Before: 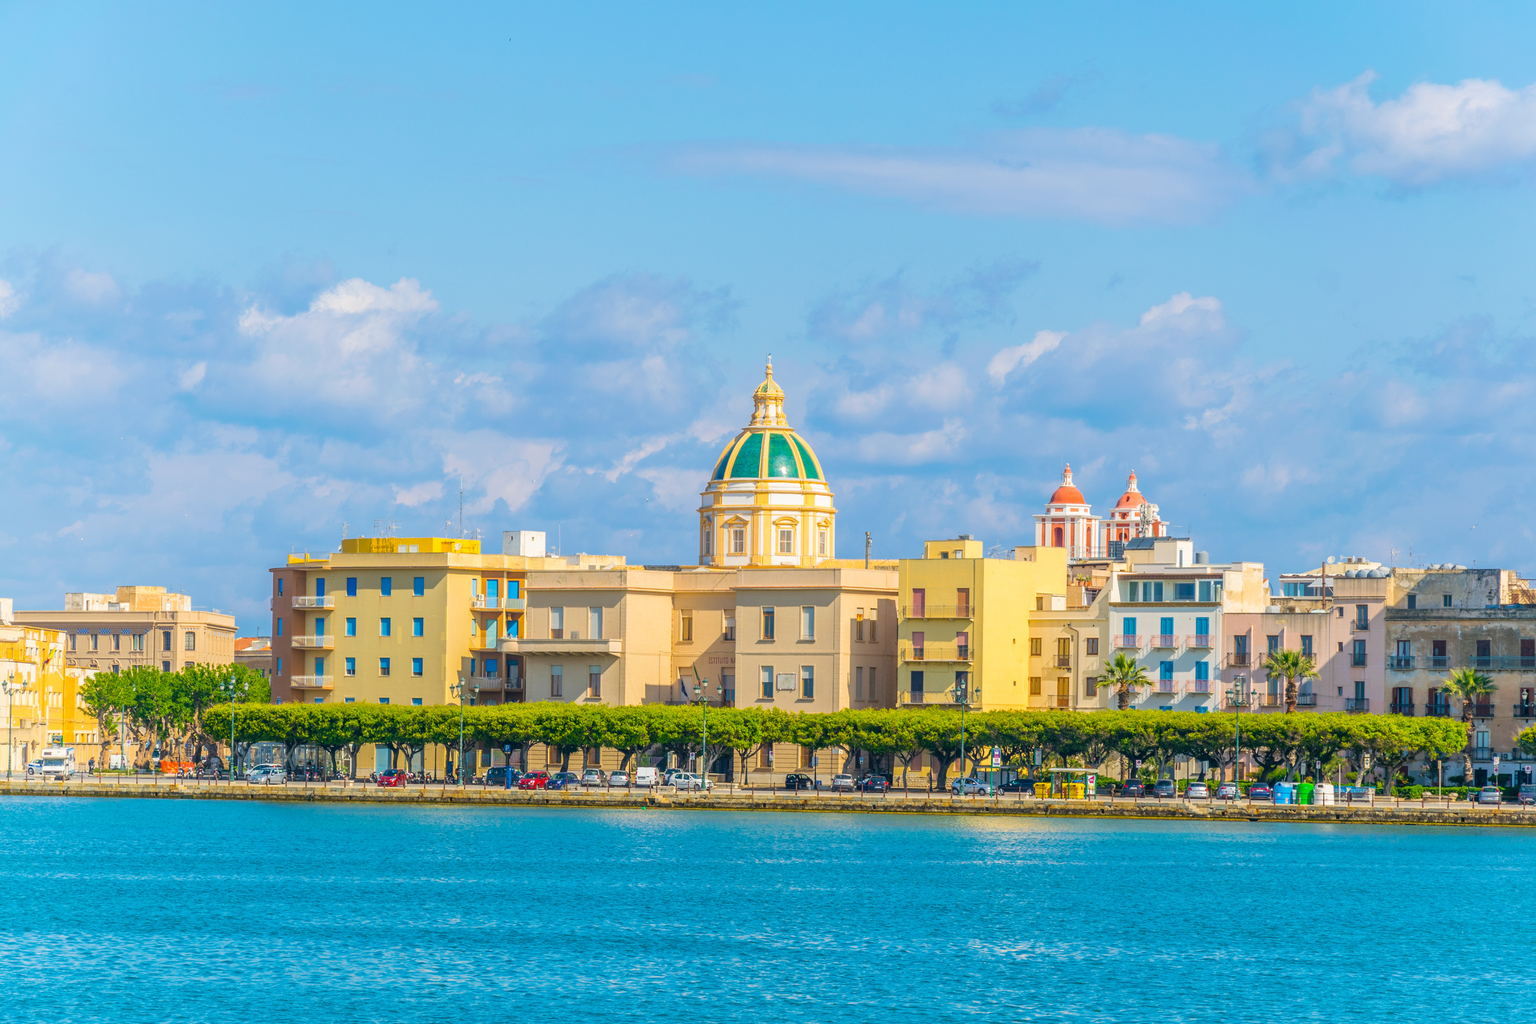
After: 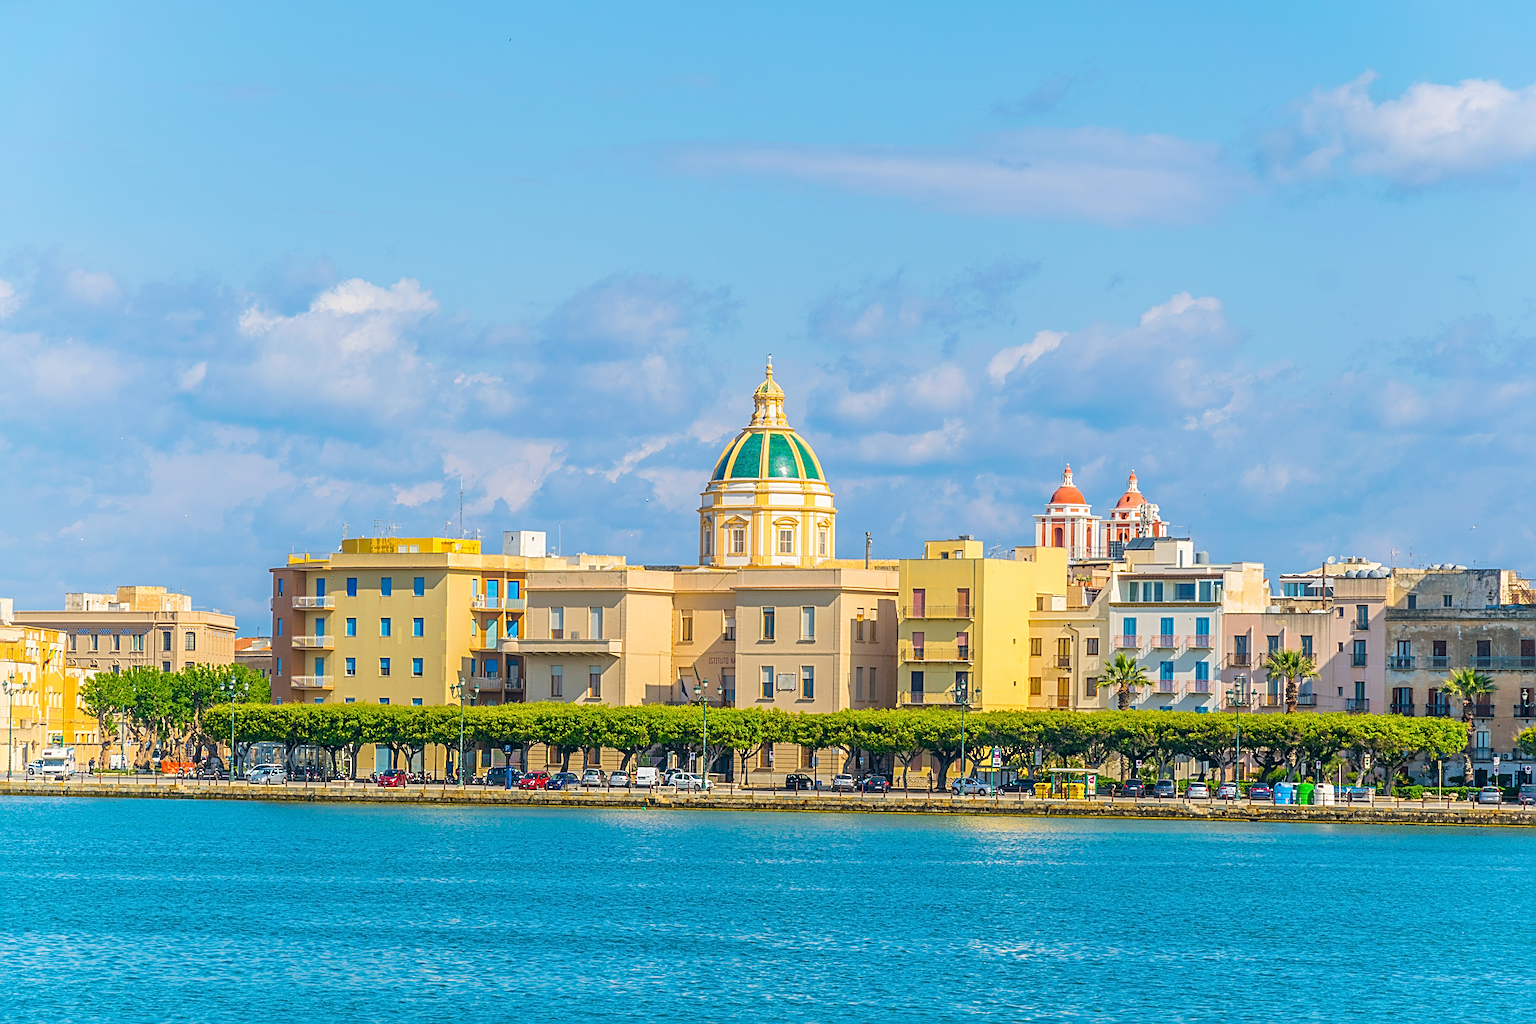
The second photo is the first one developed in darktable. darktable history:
sharpen: radius 2.595, amount 0.689
